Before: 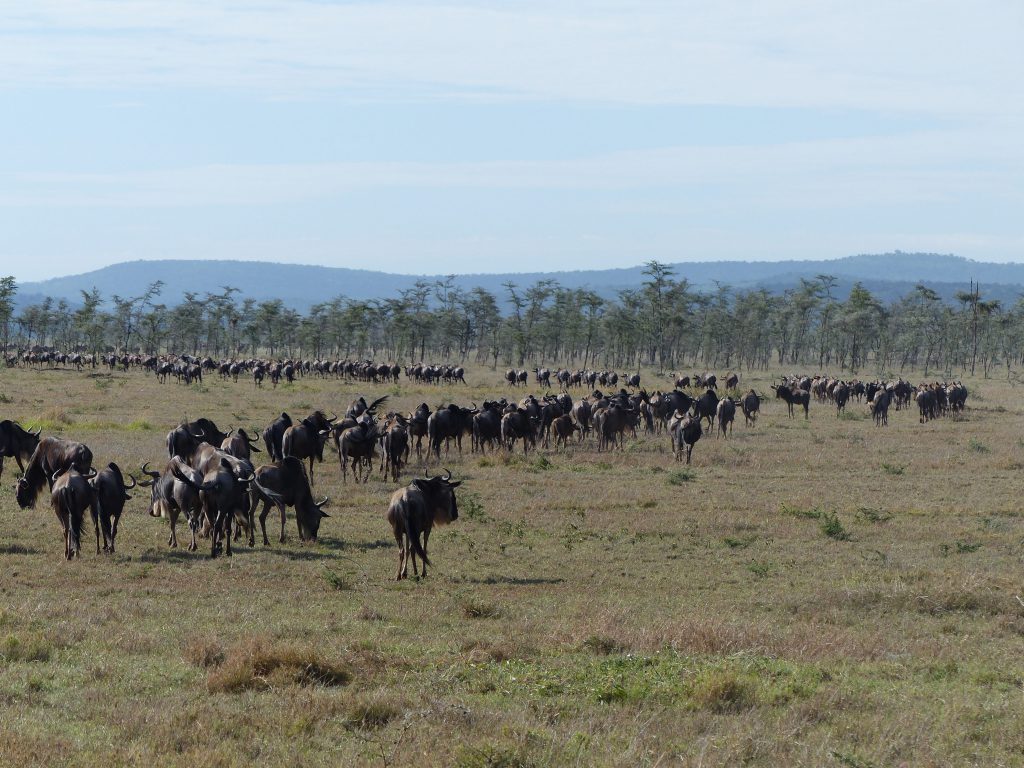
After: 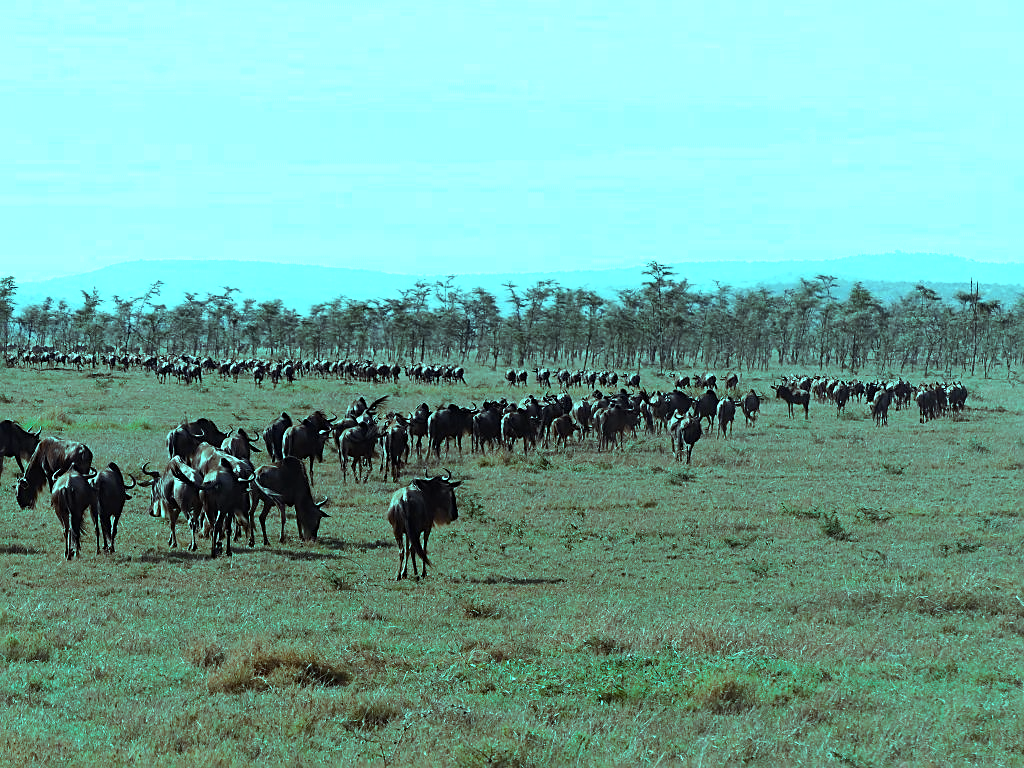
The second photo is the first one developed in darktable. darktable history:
color balance rgb: highlights gain › luminance 19.97%, highlights gain › chroma 13.073%, highlights gain › hue 175.02°, perceptual saturation grading › global saturation 0.055%, global vibrance 0.544%
color zones: curves: ch0 [(0.018, 0.548) (0.197, 0.654) (0.425, 0.447) (0.605, 0.658) (0.732, 0.579)]; ch1 [(0.105, 0.531) (0.224, 0.531) (0.386, 0.39) (0.618, 0.456) (0.732, 0.456) (0.956, 0.421)]; ch2 [(0.039, 0.583) (0.215, 0.465) (0.399, 0.544) (0.465, 0.548) (0.614, 0.447) (0.724, 0.43) (0.882, 0.623) (0.956, 0.632)]
tone equalizer: -8 EV -0.399 EV, -7 EV -0.374 EV, -6 EV -0.314 EV, -5 EV -0.22 EV, -3 EV 0.229 EV, -2 EV 0.331 EV, -1 EV 0.415 EV, +0 EV 0.392 EV, edges refinement/feathering 500, mask exposure compensation -1.57 EV, preserve details no
sharpen: on, module defaults
